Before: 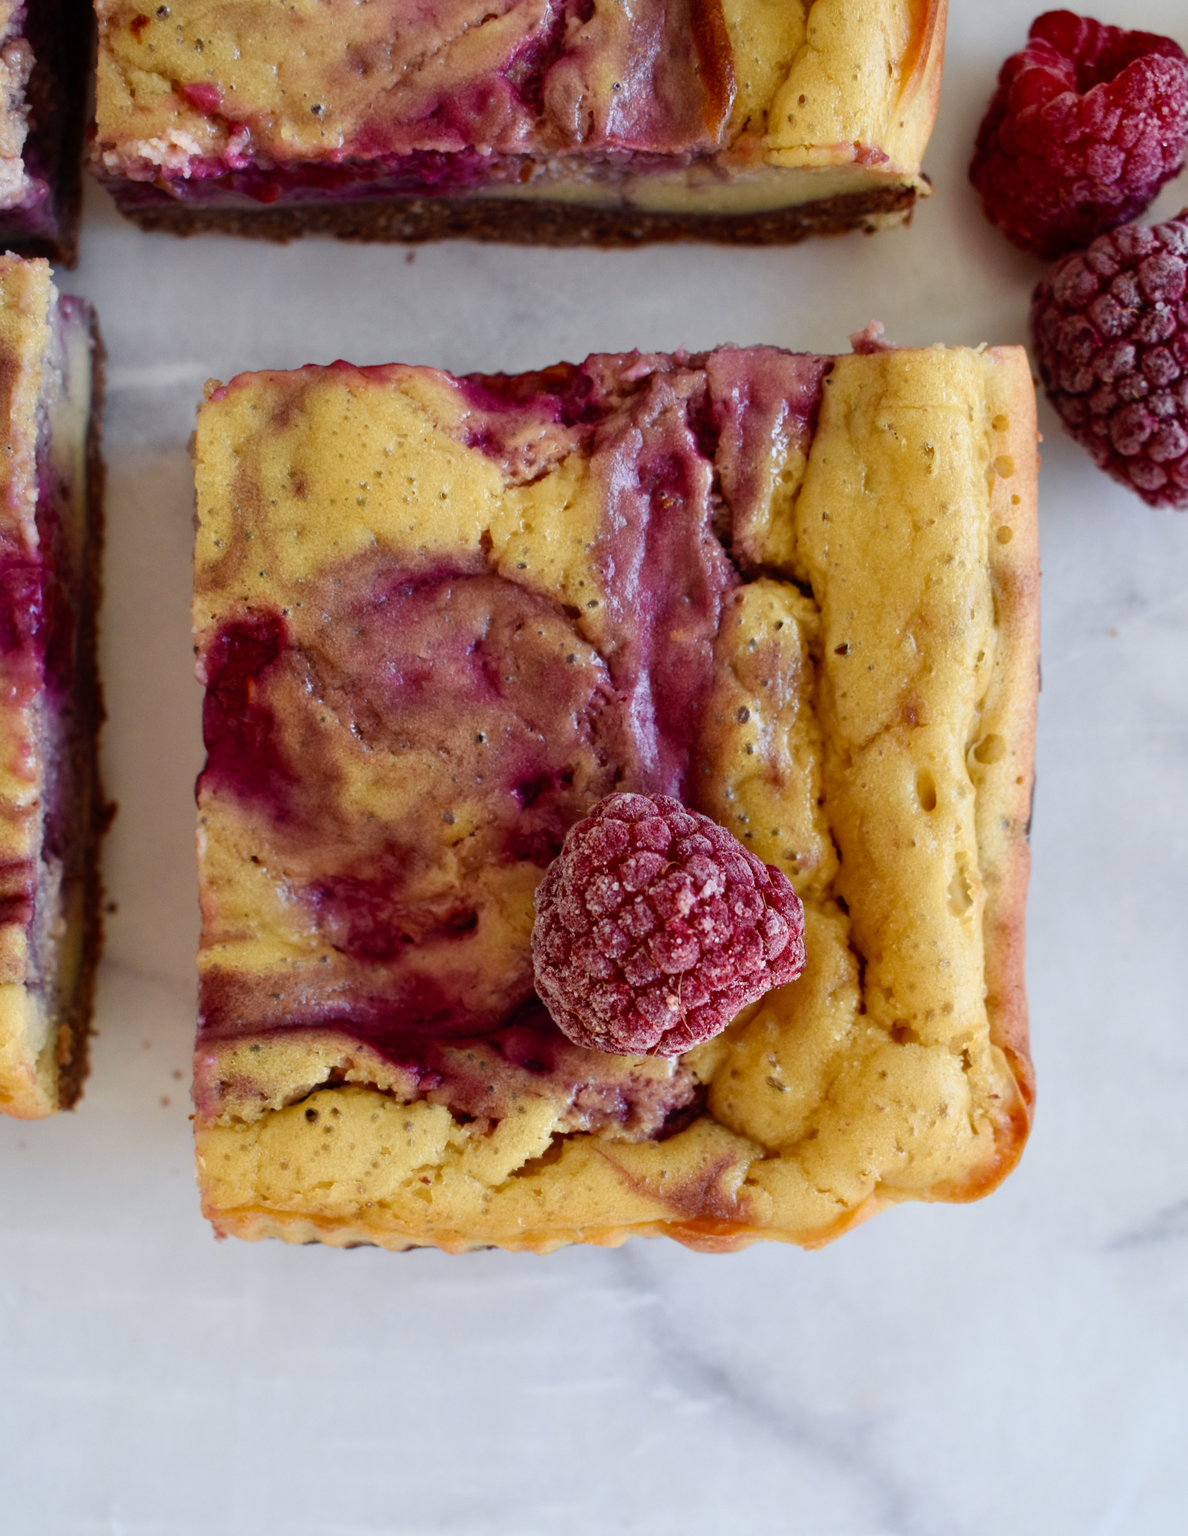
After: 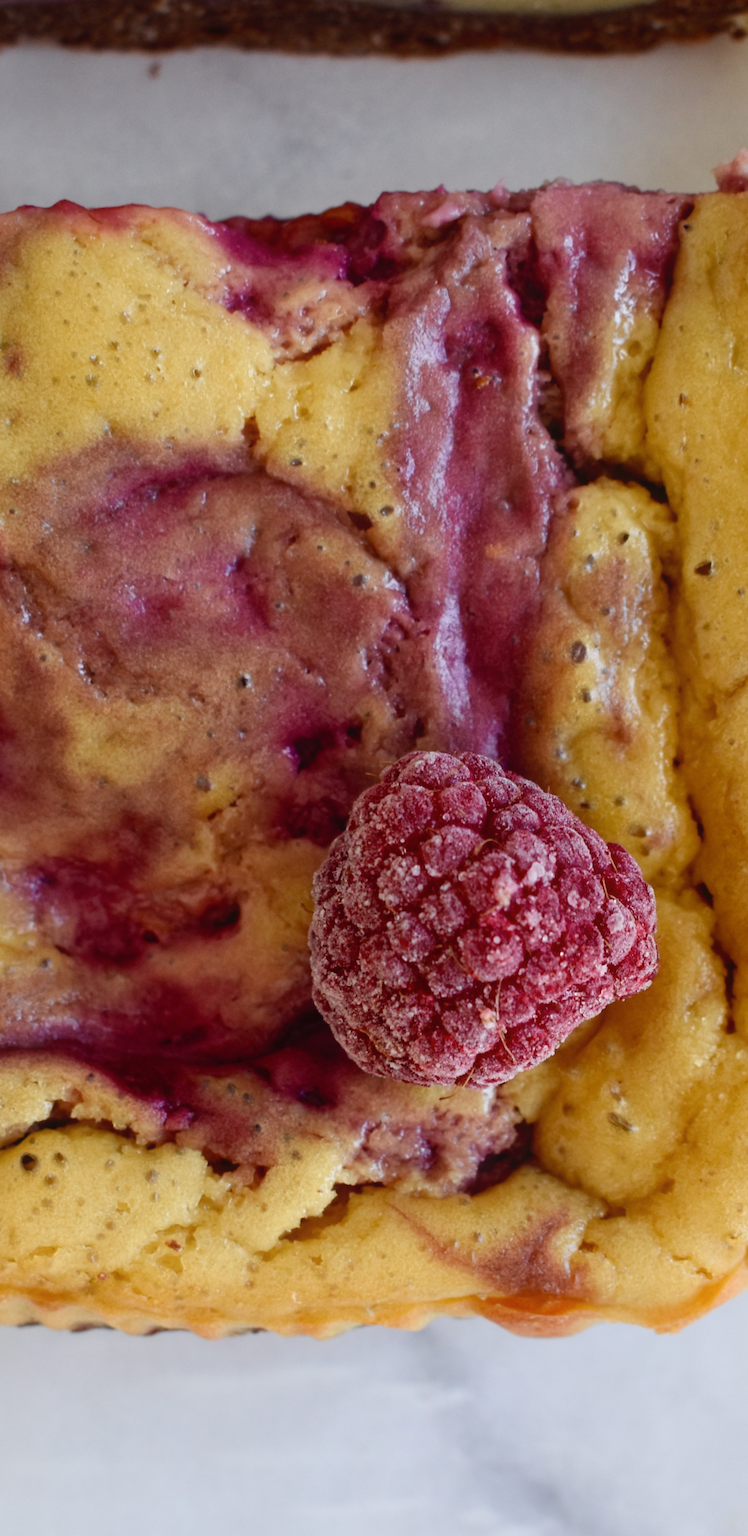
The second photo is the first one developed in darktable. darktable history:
crop and rotate: angle 0.02°, left 24.353%, top 13.219%, right 26.156%, bottom 8.224%
contrast equalizer: octaves 7, y [[0.6 ×6], [0.55 ×6], [0 ×6], [0 ×6], [0 ×6]], mix -0.2
